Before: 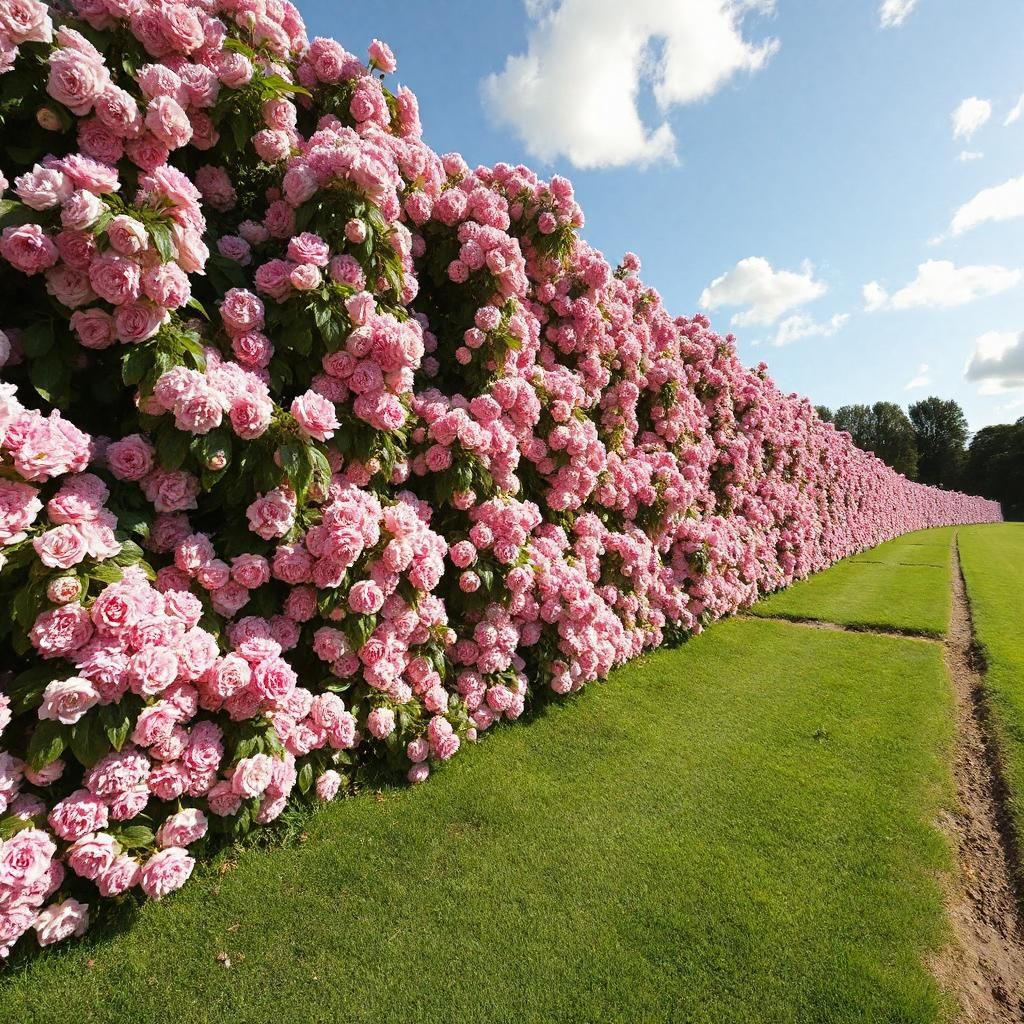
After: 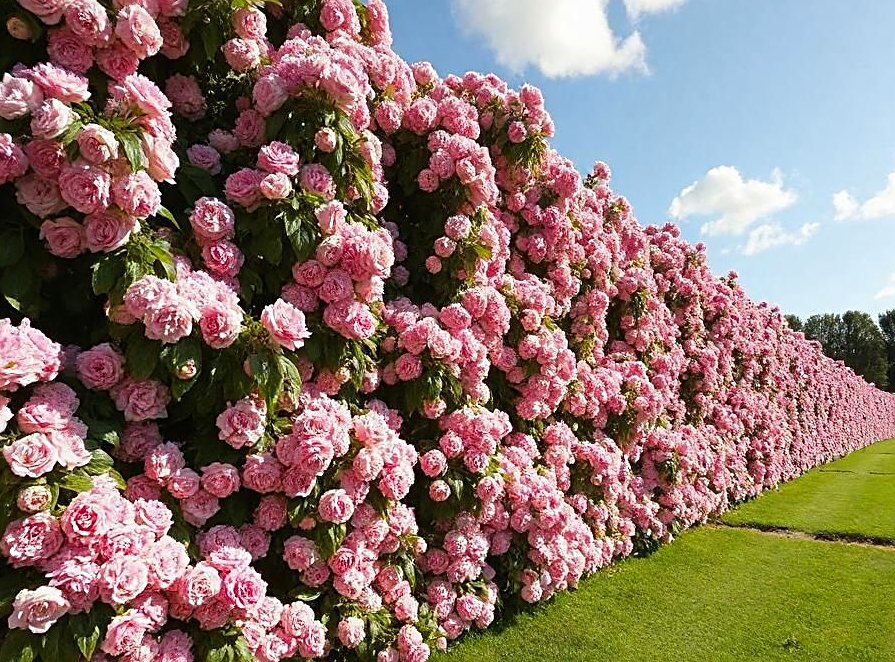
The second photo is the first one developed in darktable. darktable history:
contrast brightness saturation: contrast 0.042, saturation 0.071
crop: left 2.964%, top 8.894%, right 9.627%, bottom 26.425%
sharpen: on, module defaults
